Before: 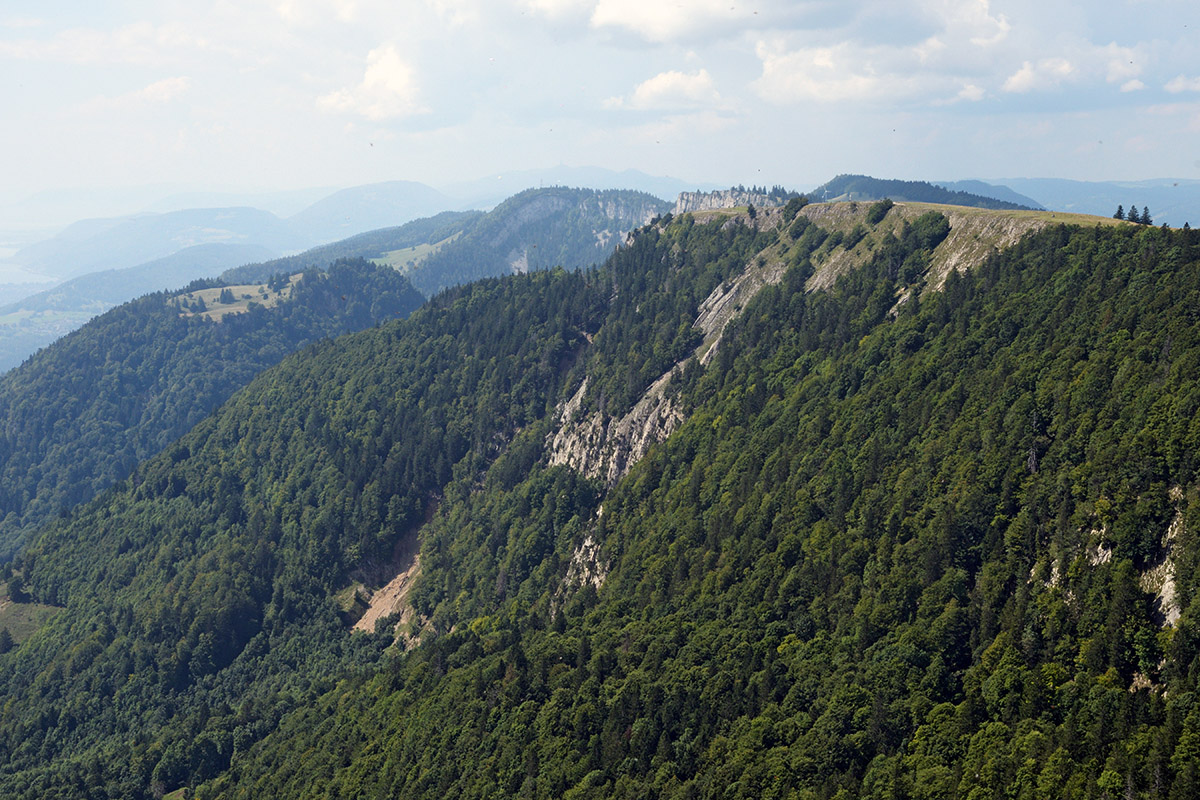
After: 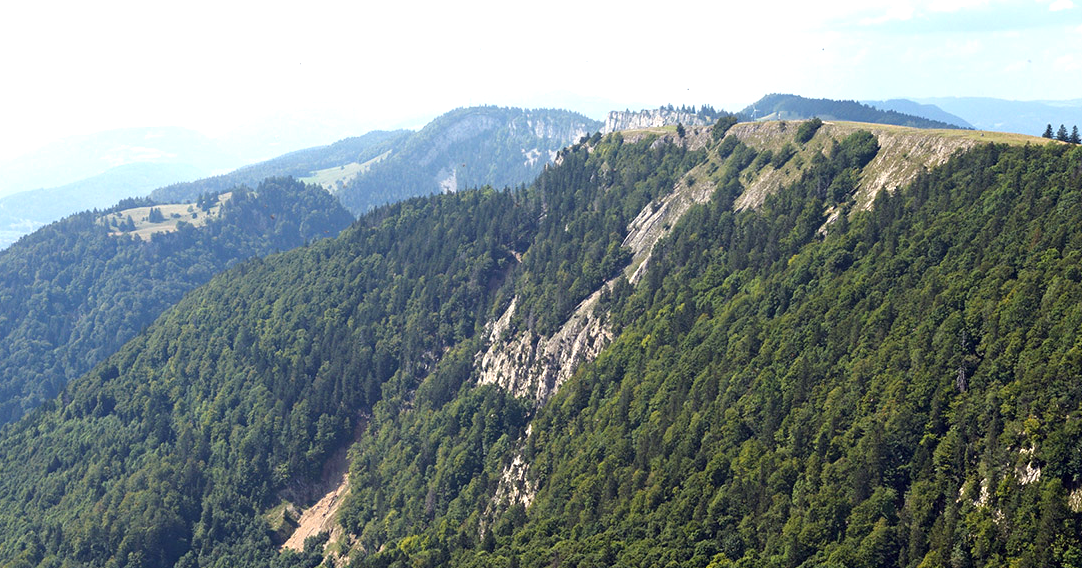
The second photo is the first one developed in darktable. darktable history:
exposure: exposure 0.761 EV, compensate exposure bias true, compensate highlight preservation false
crop: left 5.98%, top 10.136%, right 3.809%, bottom 18.844%
